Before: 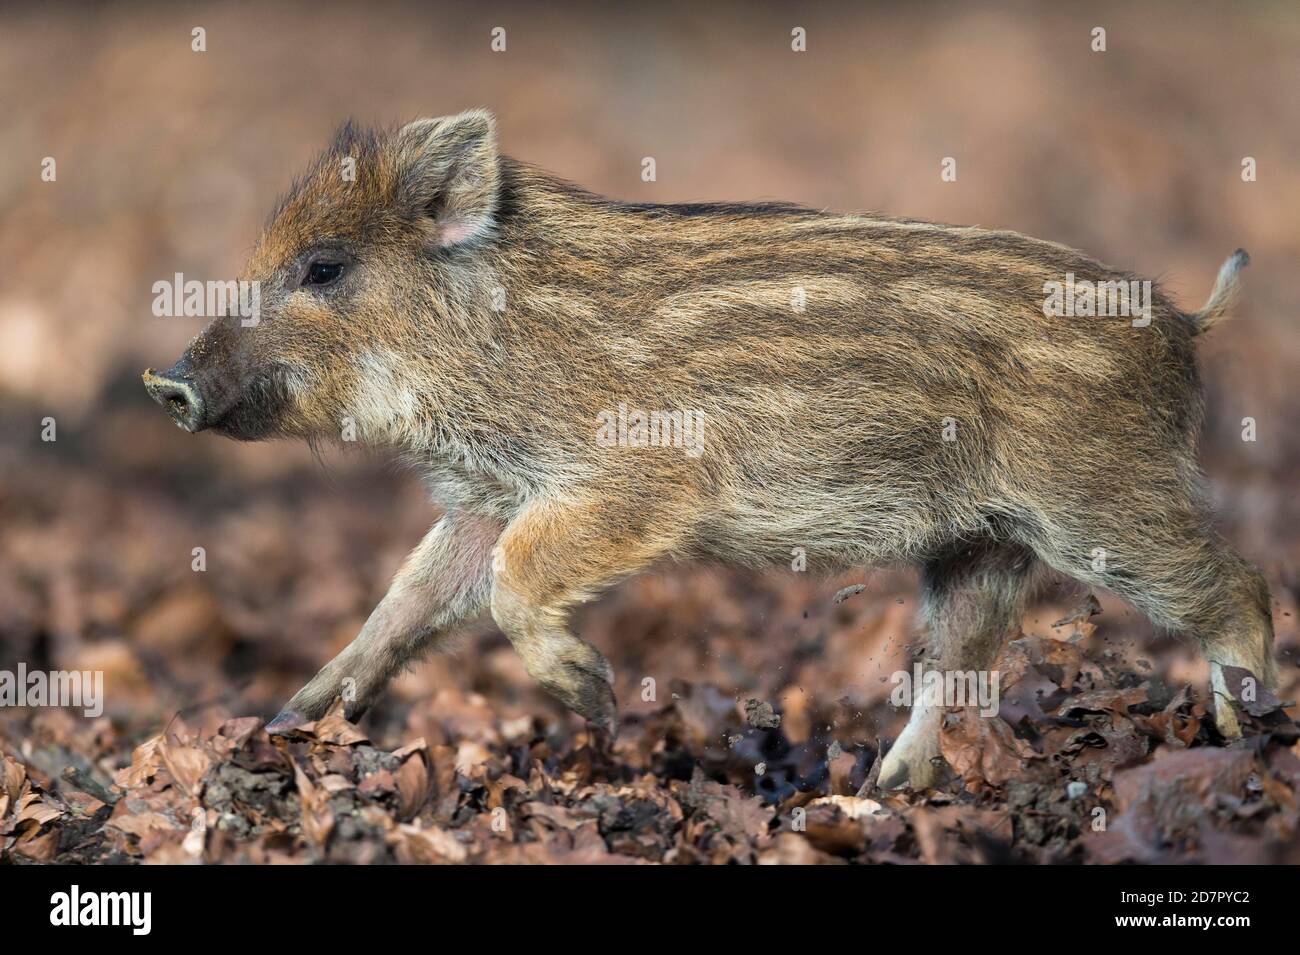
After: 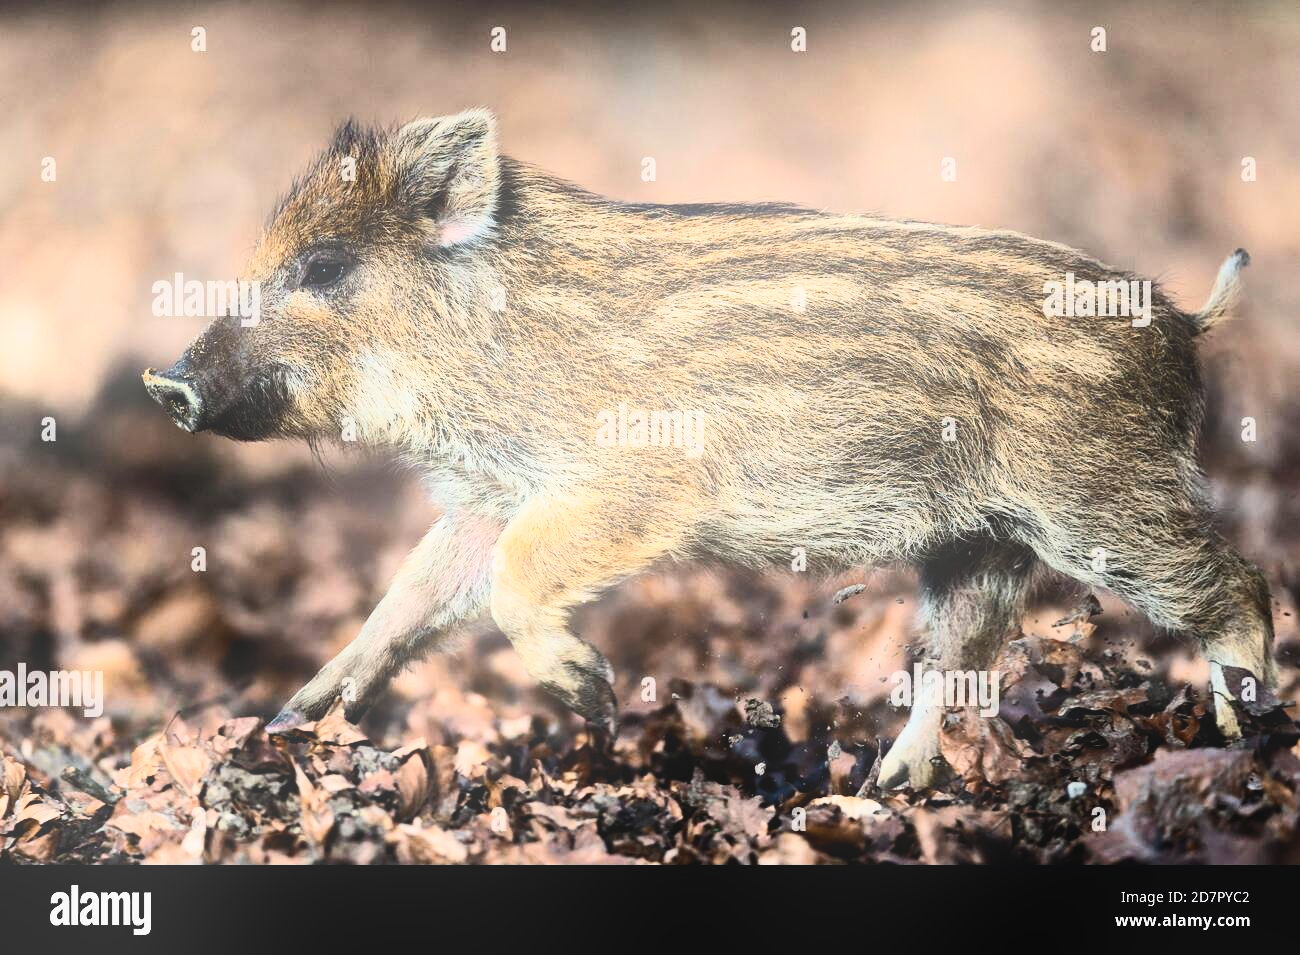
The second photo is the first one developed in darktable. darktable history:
tone equalizer: -8 EV -0.417 EV, -7 EV -0.389 EV, -6 EV -0.333 EV, -5 EV -0.222 EV, -3 EV 0.222 EV, -2 EV 0.333 EV, -1 EV 0.389 EV, +0 EV 0.417 EV, edges refinement/feathering 500, mask exposure compensation -1.57 EV, preserve details no
color zones: curves: ch0 [(0.25, 0.5) (0.428, 0.473) (0.75, 0.5)]; ch1 [(0.243, 0.479) (0.398, 0.452) (0.75, 0.5)]
filmic rgb: black relative exposure -7.65 EV, white relative exposure 4.56 EV, hardness 3.61, color science v6 (2022)
bloom: on, module defaults
contrast brightness saturation: contrast 0.39, brightness 0.1
